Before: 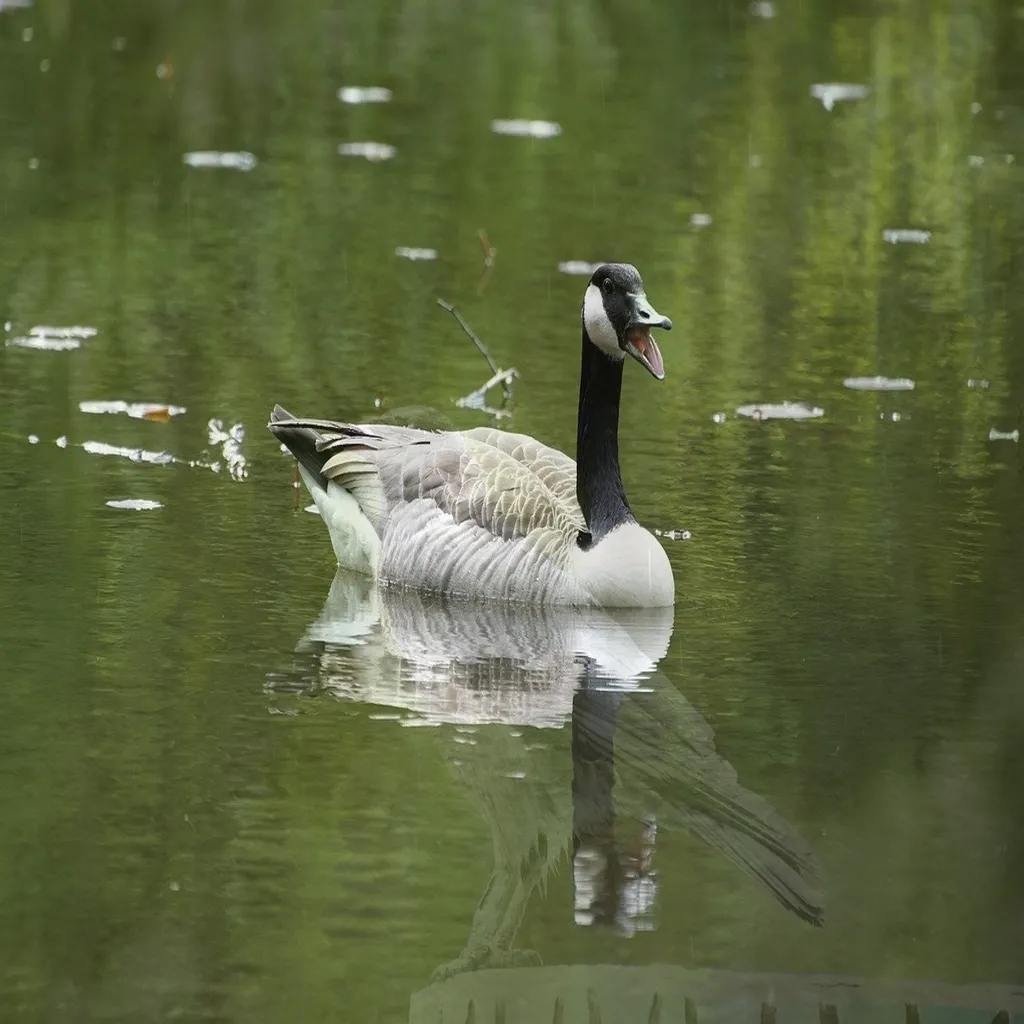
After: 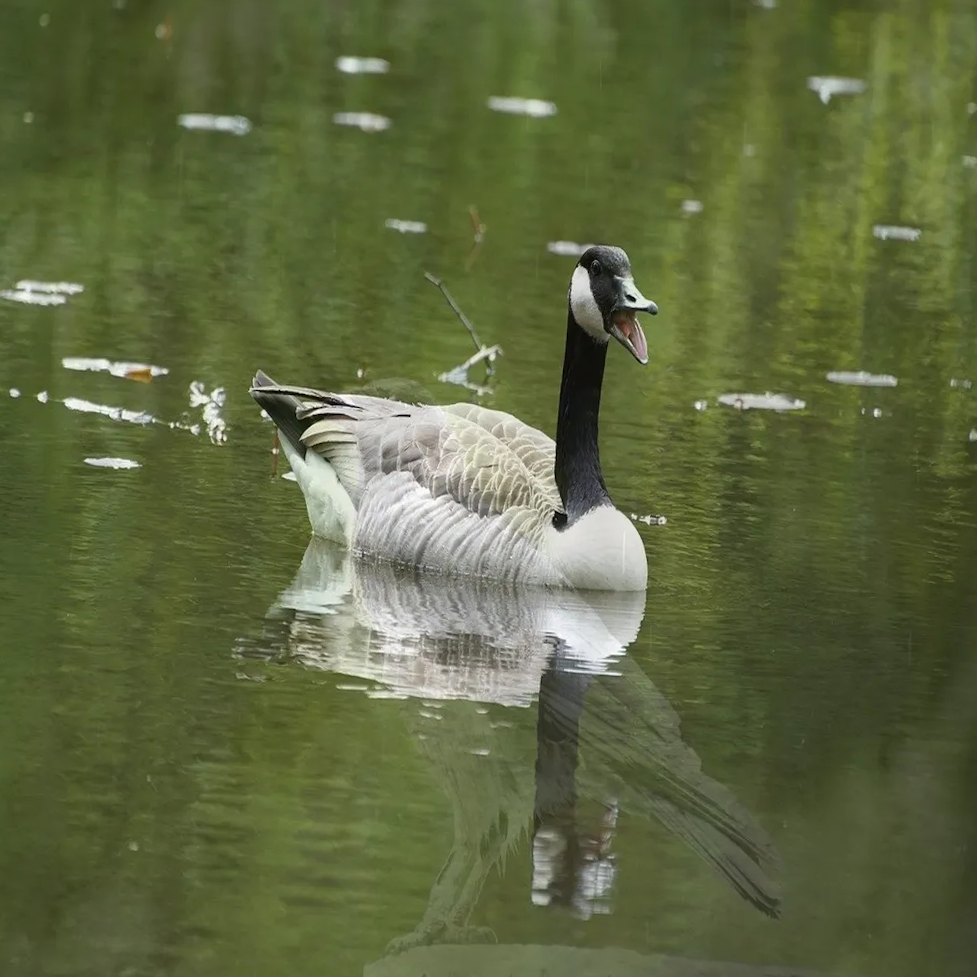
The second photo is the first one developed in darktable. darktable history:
crop and rotate: angle -2.81°
